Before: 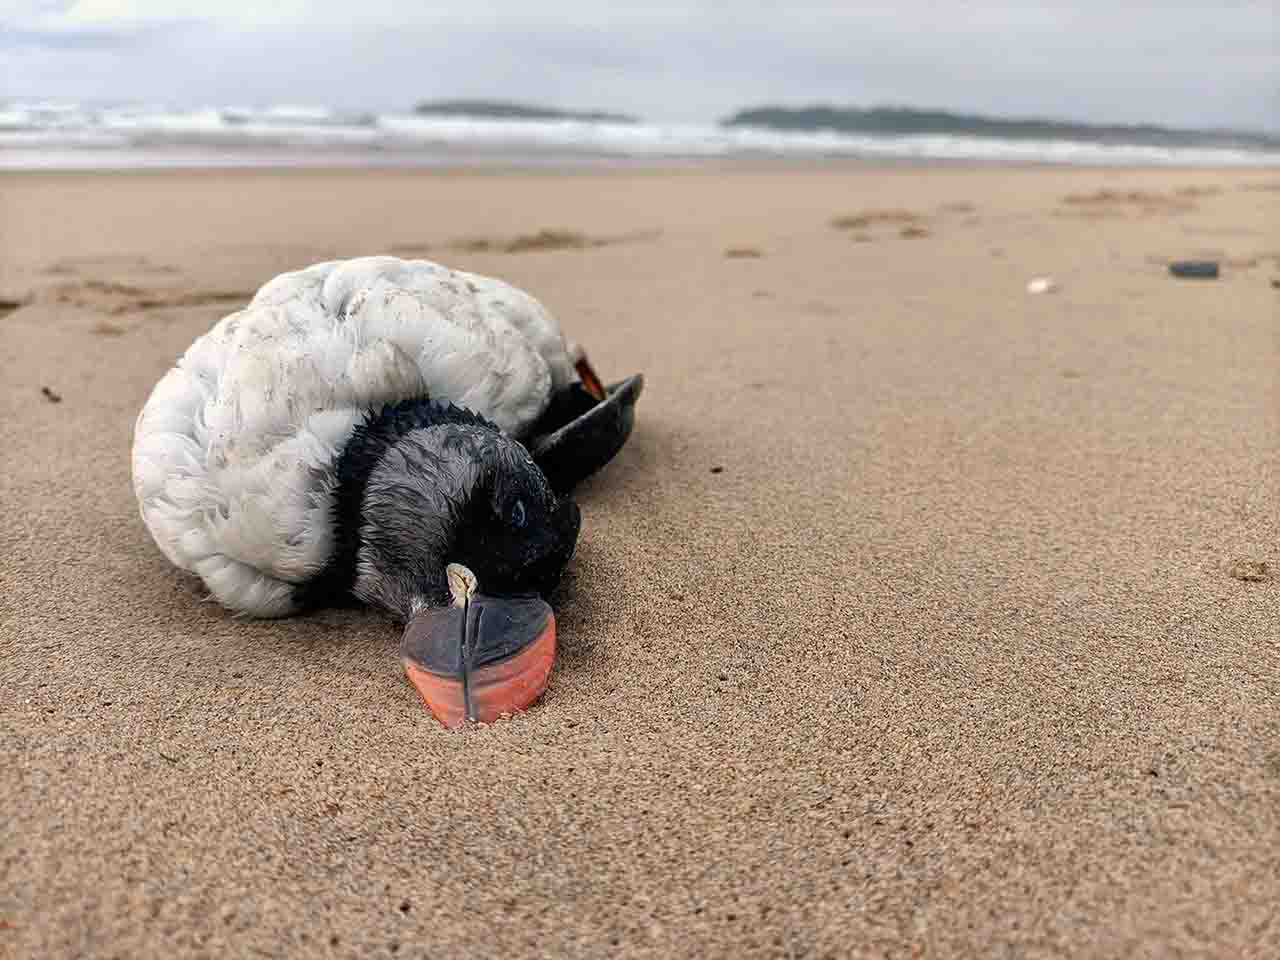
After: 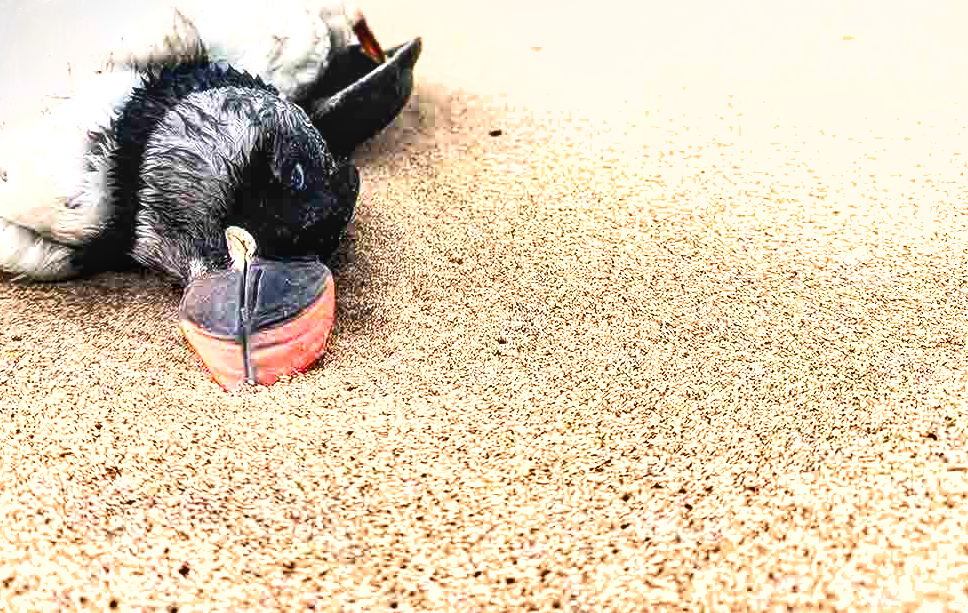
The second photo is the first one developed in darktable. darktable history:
tone equalizer: -8 EV -0.417 EV, -7 EV -0.389 EV, -6 EV -0.333 EV, -5 EV -0.222 EV, -3 EV 0.222 EV, -2 EV 0.333 EV, -1 EV 0.389 EV, +0 EV 0.417 EV, edges refinement/feathering 500, mask exposure compensation -1.57 EV, preserve details no
crop and rotate: left 17.299%, top 35.115%, right 7.015%, bottom 1.024%
base curve: curves: ch0 [(0, 0) (0.666, 0.806) (1, 1)]
local contrast: on, module defaults
shadows and highlights: soften with gaussian
rotate and perspective: automatic cropping off
exposure: black level correction 0.001, exposure 1.3 EV, compensate highlight preservation false
